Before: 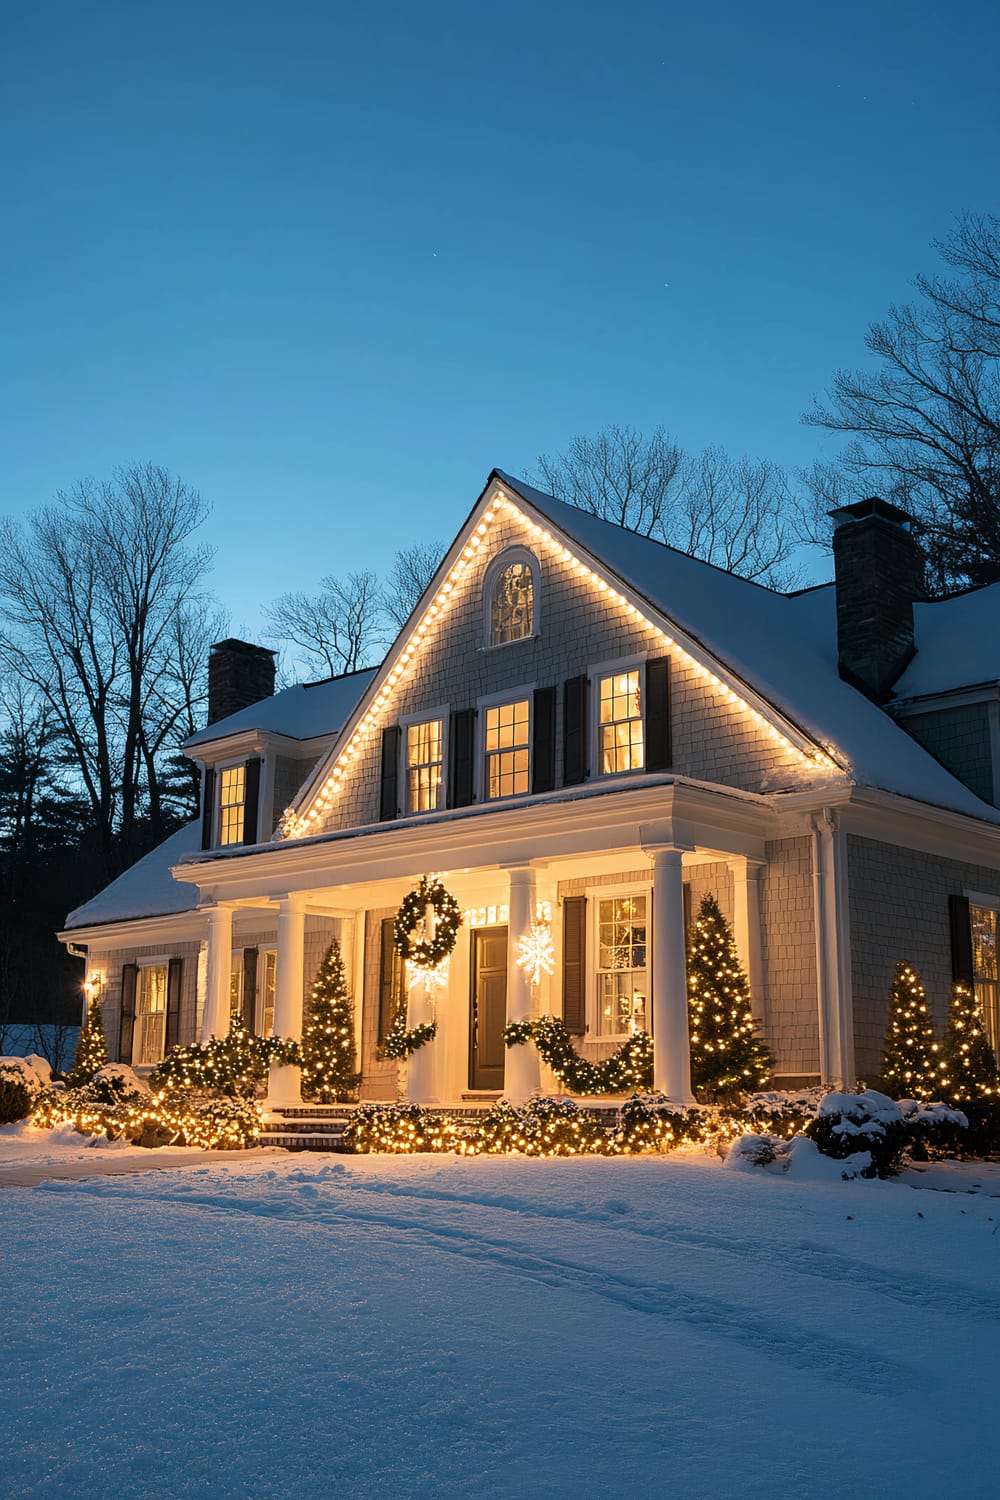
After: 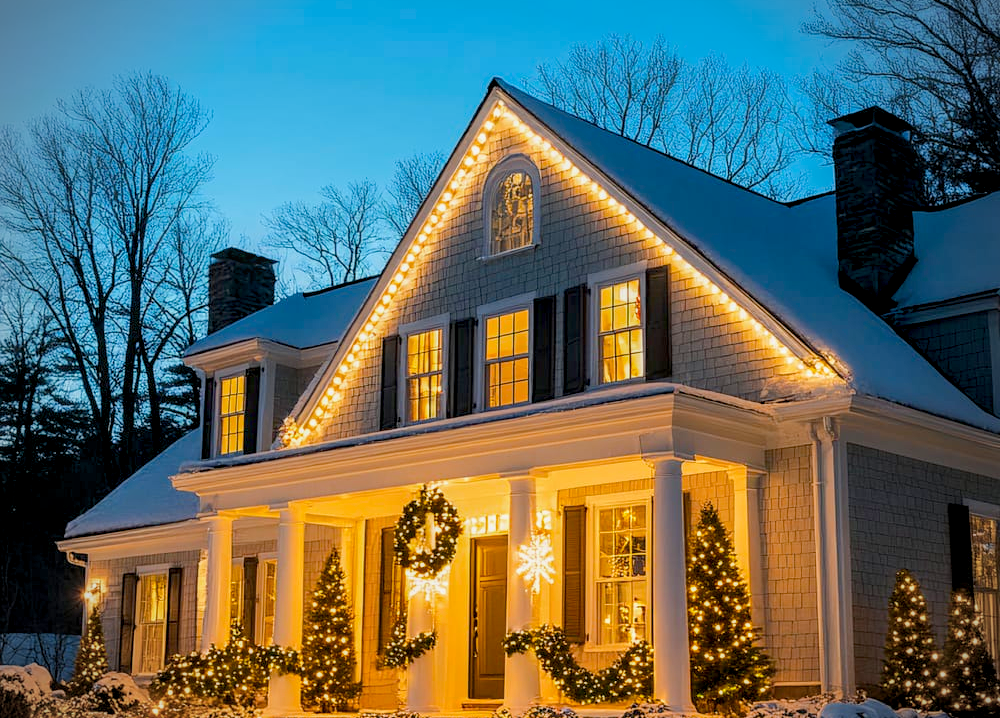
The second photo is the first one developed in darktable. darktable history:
local contrast: on, module defaults
crop and rotate: top 26.175%, bottom 25.9%
color balance rgb: global offset › luminance -0.363%, perceptual saturation grading › global saturation 38.892%, perceptual brilliance grading › mid-tones 10.993%, perceptual brilliance grading › shadows 15.313%, contrast -10.456%
vignetting: brightness -0.529, saturation -0.509
